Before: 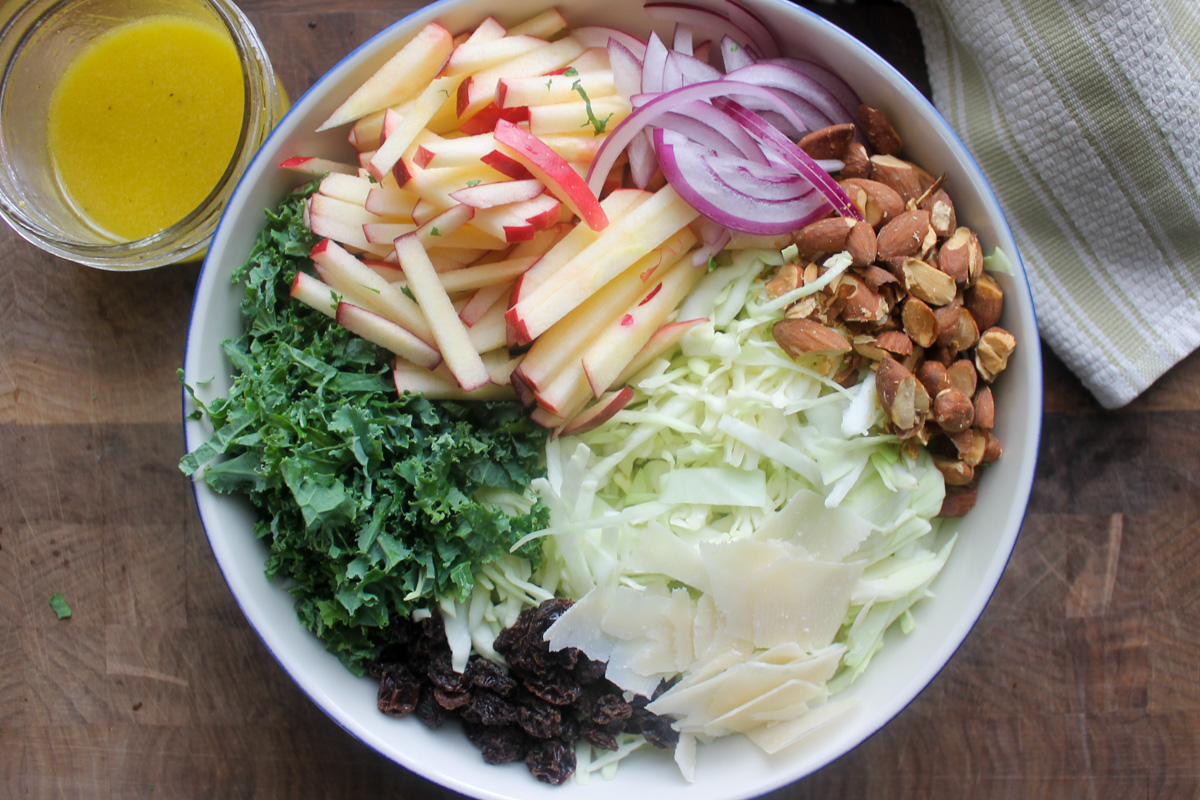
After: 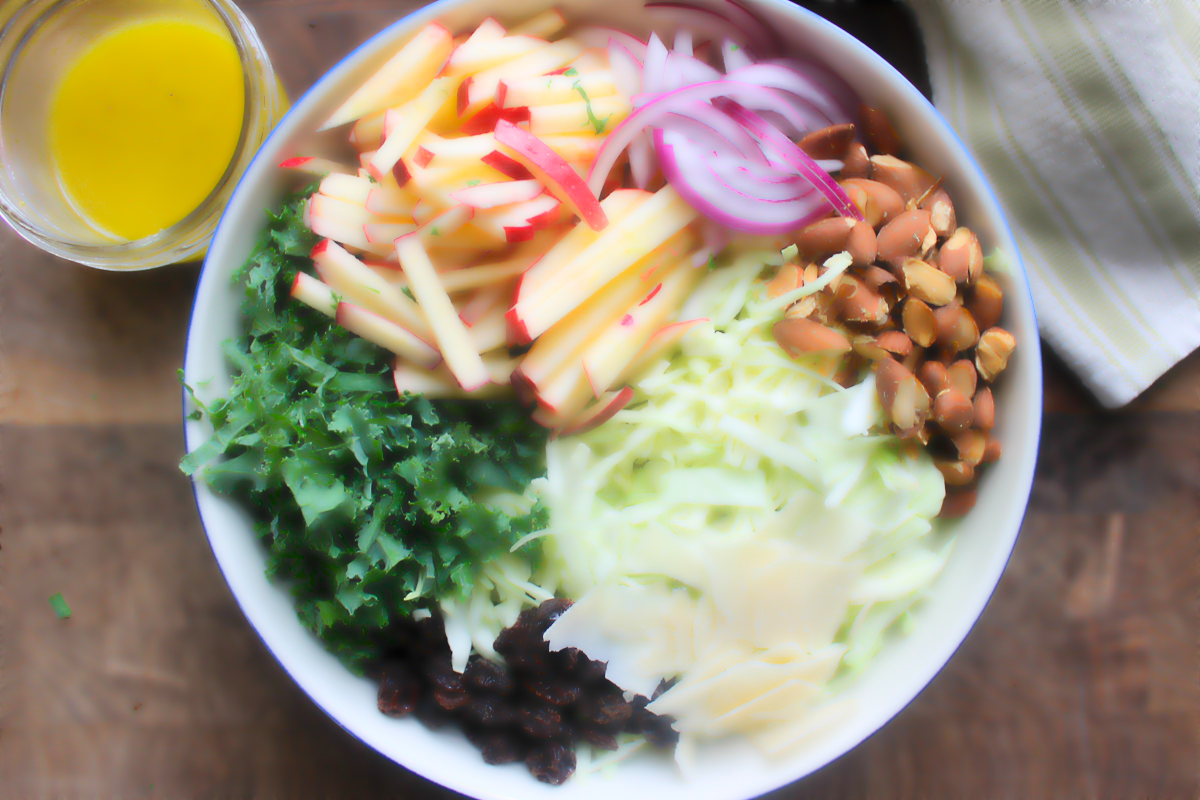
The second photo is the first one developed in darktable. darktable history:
contrast brightness saturation: contrast 0.2, brightness 0.16, saturation 0.22
lowpass: radius 4, soften with bilateral filter, unbound 0
